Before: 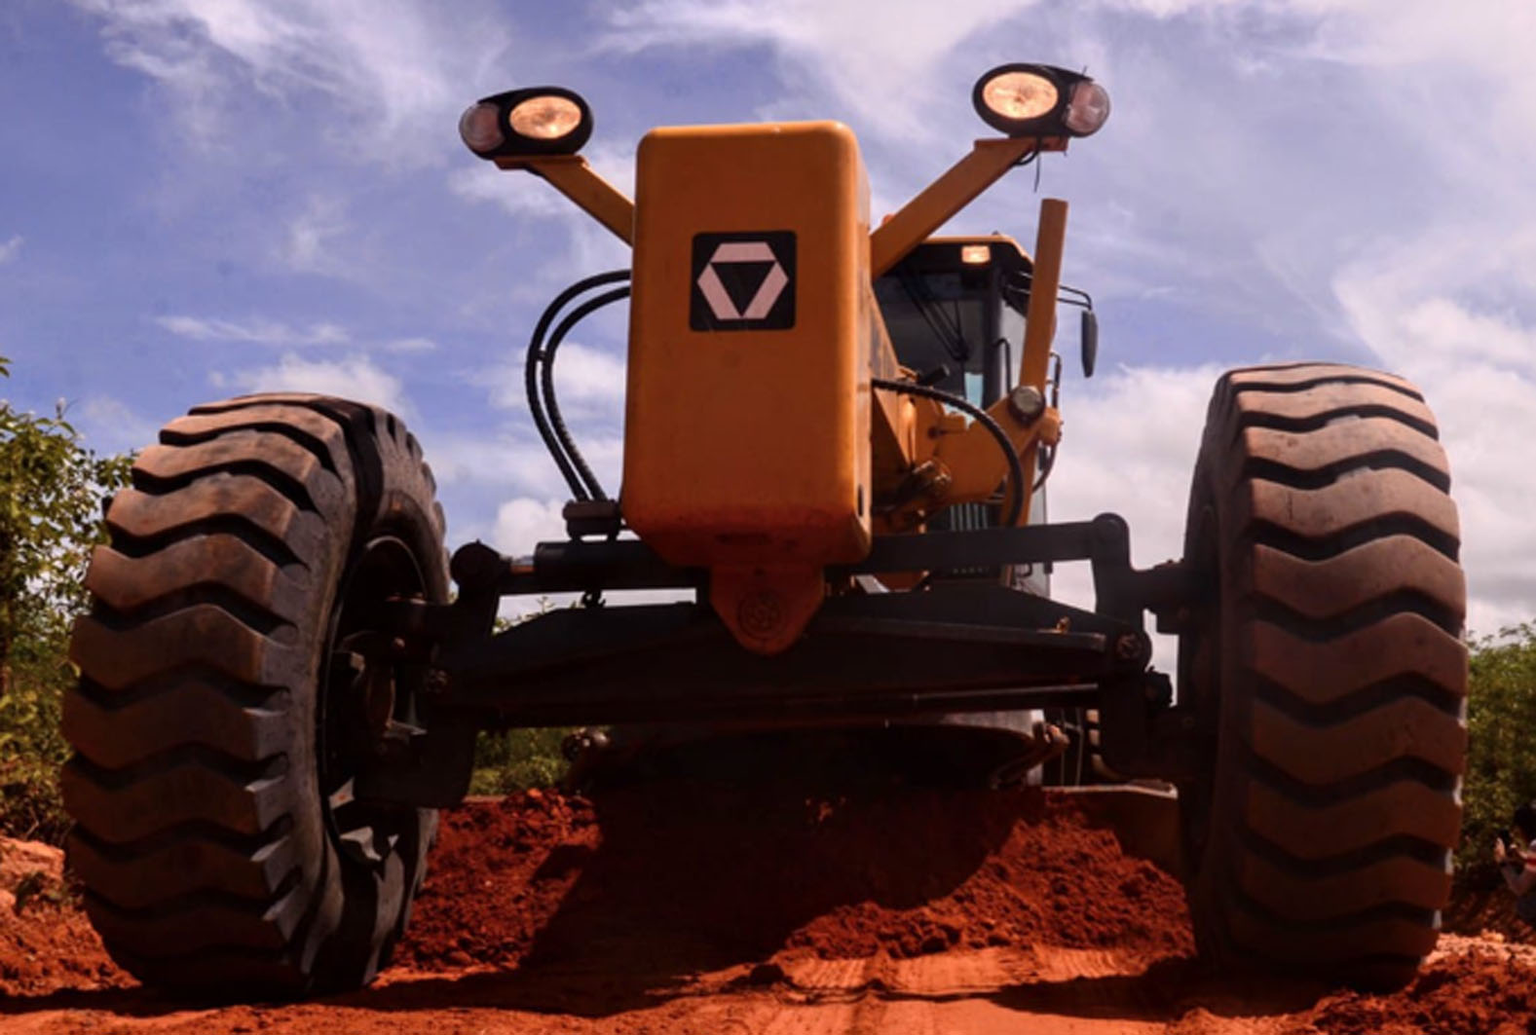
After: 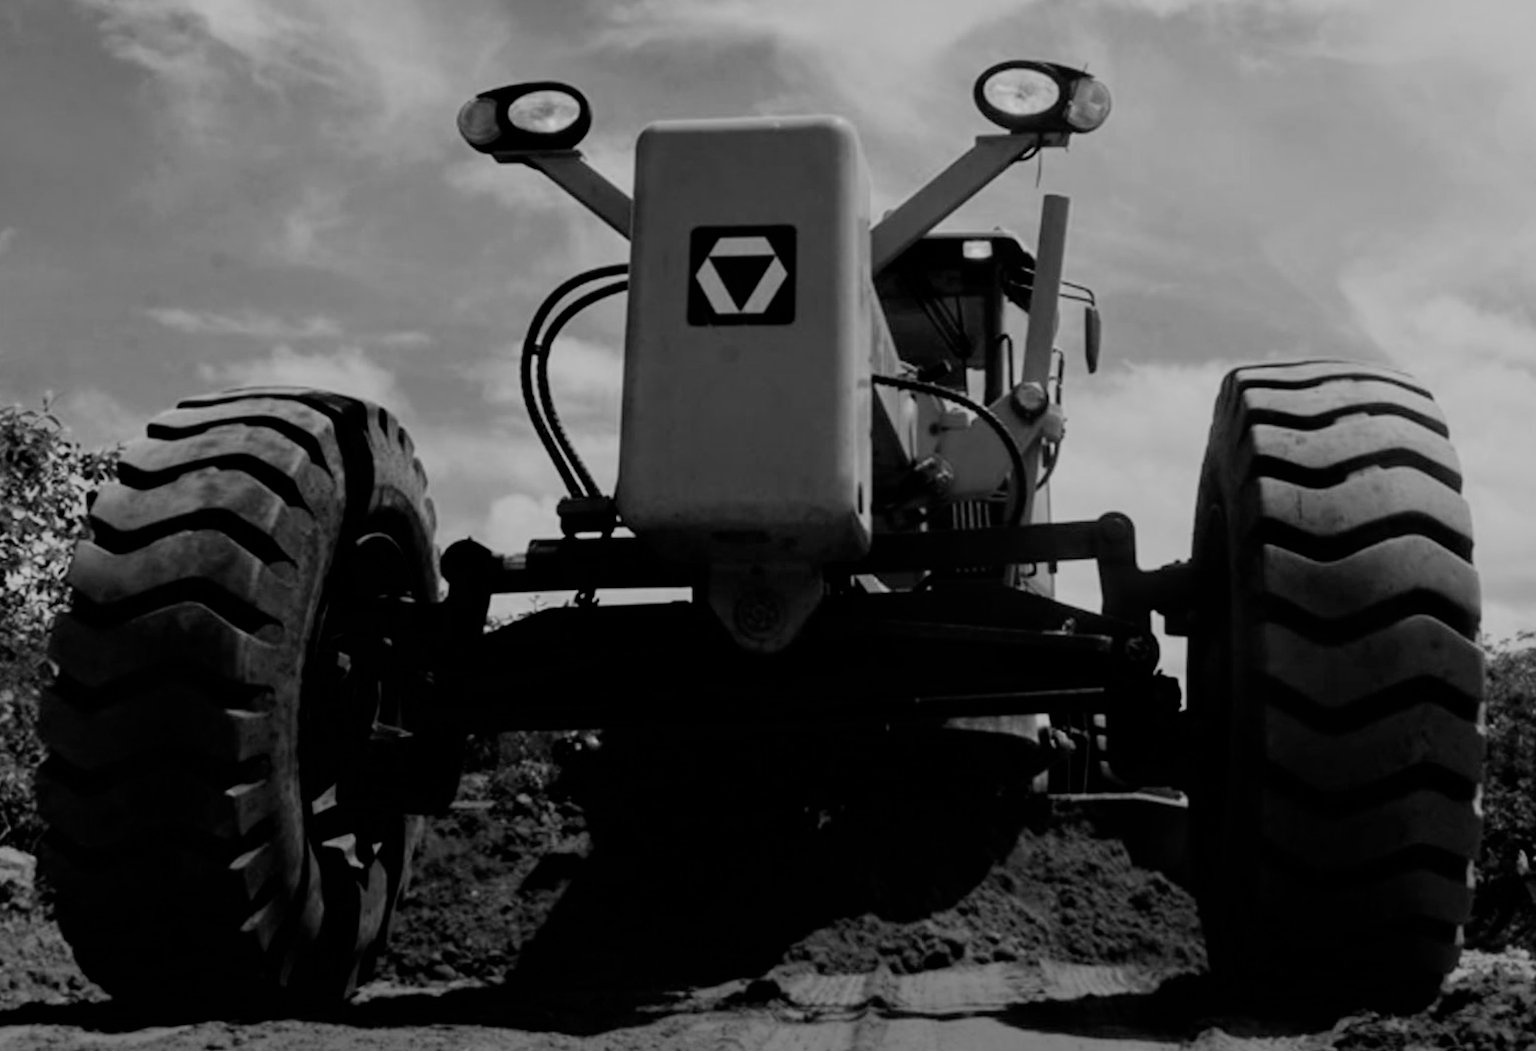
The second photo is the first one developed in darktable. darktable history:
filmic rgb: black relative exposure -6.15 EV, white relative exposure 6.96 EV, hardness 2.23, color science v6 (2022)
color balance rgb: perceptual saturation grading › global saturation 40%, global vibrance 15%
monochrome: on, module defaults
white balance: red 0.983, blue 1.036
rotate and perspective: rotation 0.226°, lens shift (vertical) -0.042, crop left 0.023, crop right 0.982, crop top 0.006, crop bottom 0.994
